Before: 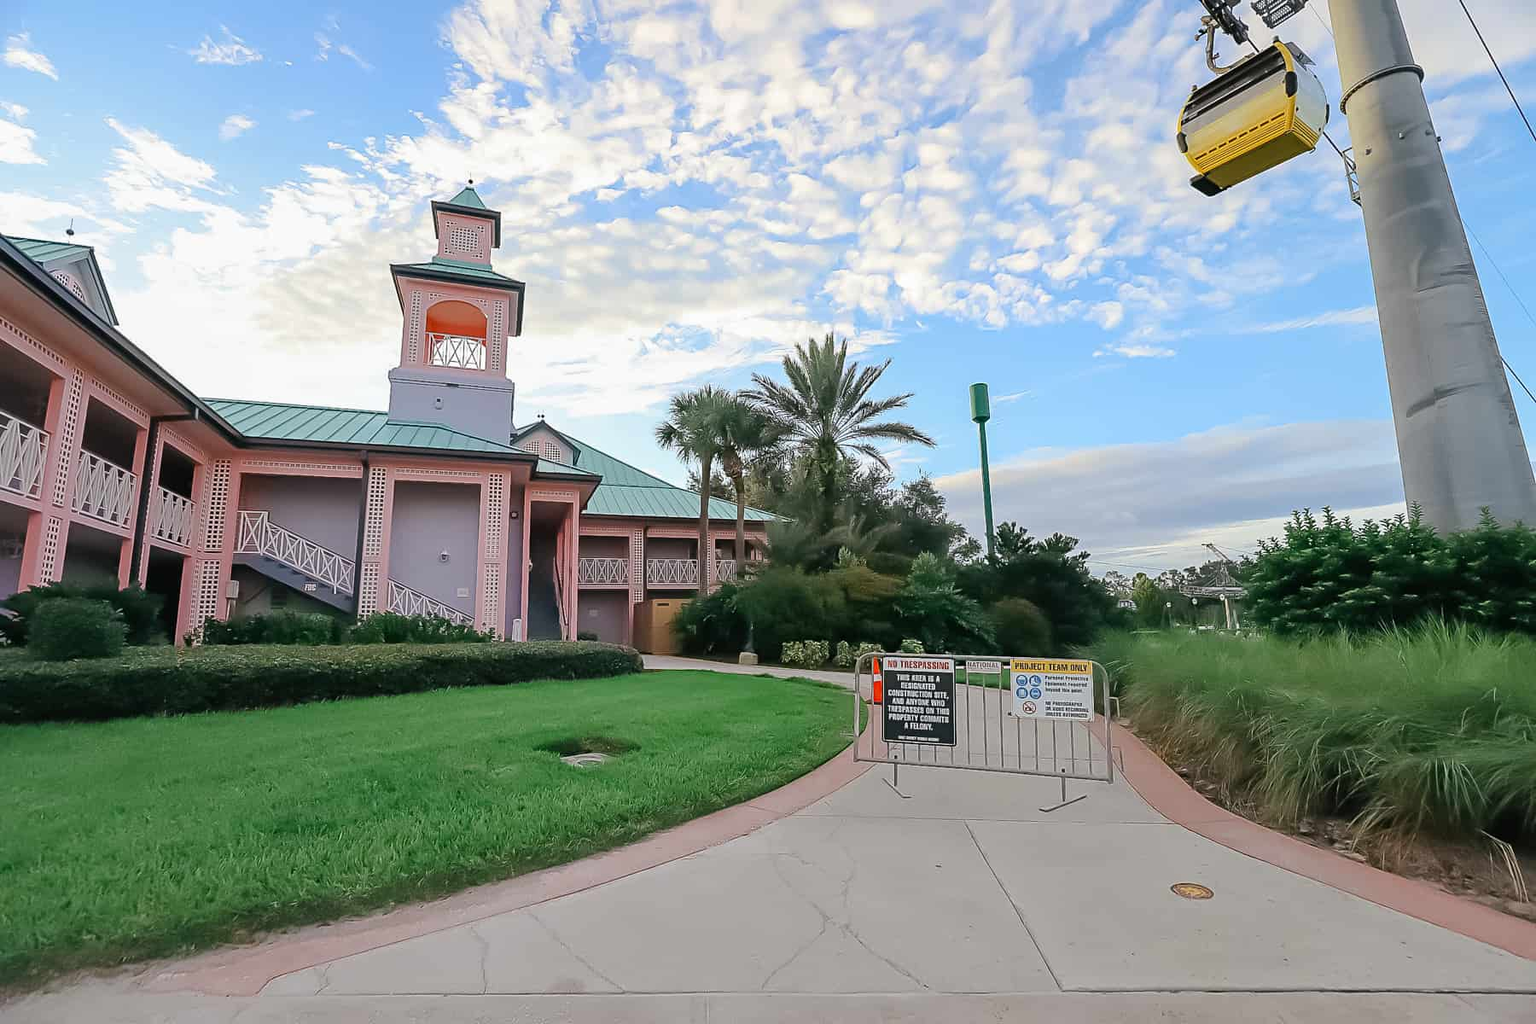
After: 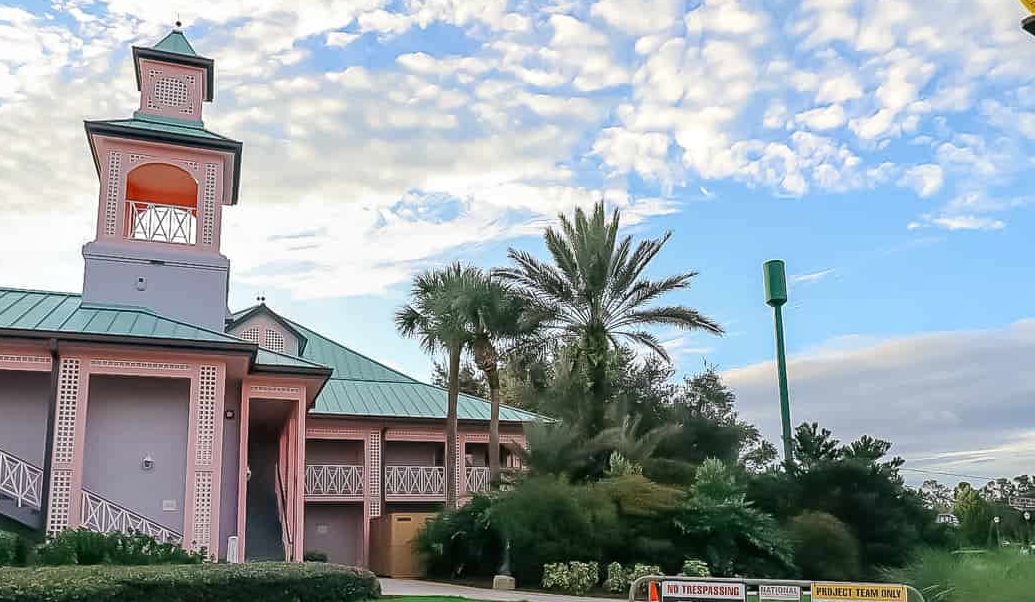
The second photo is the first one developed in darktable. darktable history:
crop: left 20.762%, top 15.762%, right 21.719%, bottom 34.032%
local contrast: on, module defaults
tone equalizer: -8 EV 0.073 EV, mask exposure compensation -0.513 EV
